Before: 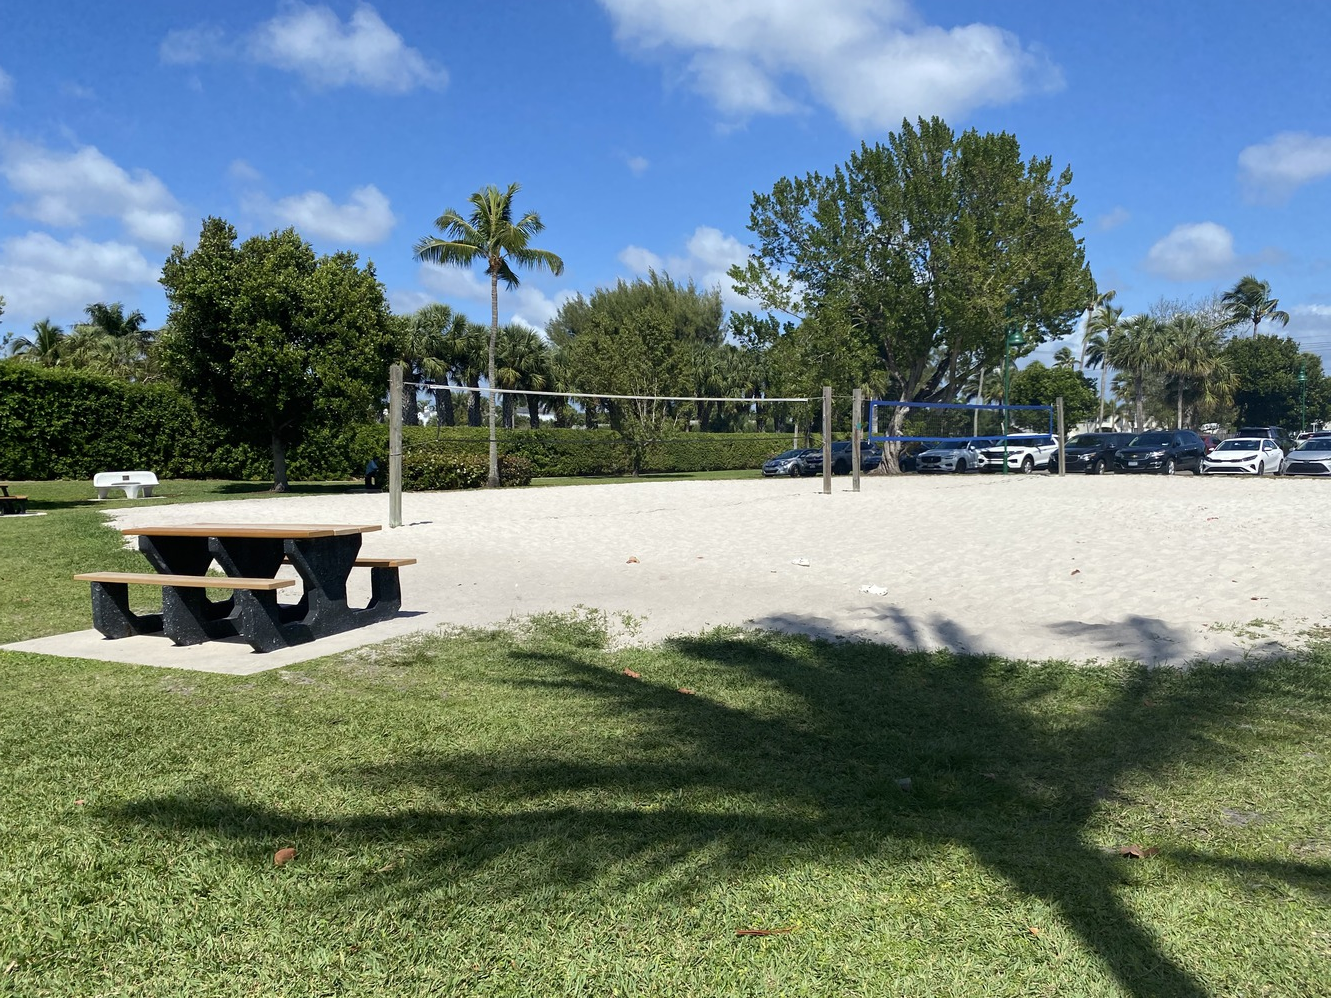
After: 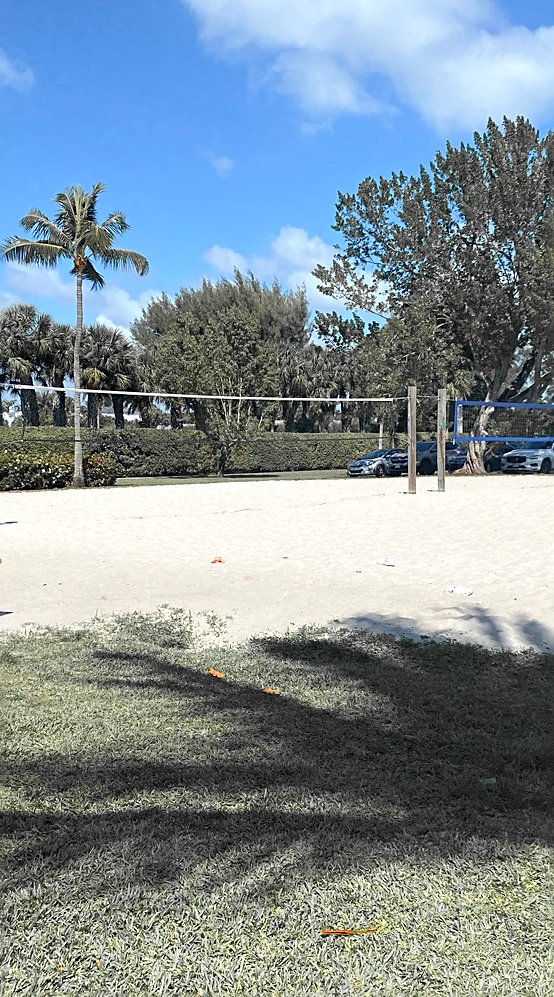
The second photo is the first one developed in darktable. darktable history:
exposure: exposure 0.2 EV, compensate highlight preservation false
crop: left 31.229%, right 27.105%
contrast brightness saturation: contrast 0.07, brightness 0.08, saturation 0.18
sharpen: on, module defaults
color zones: curves: ch1 [(0, 0.679) (0.143, 0.647) (0.286, 0.261) (0.378, -0.011) (0.571, 0.396) (0.714, 0.399) (0.857, 0.406) (1, 0.679)]
white balance: emerald 1
